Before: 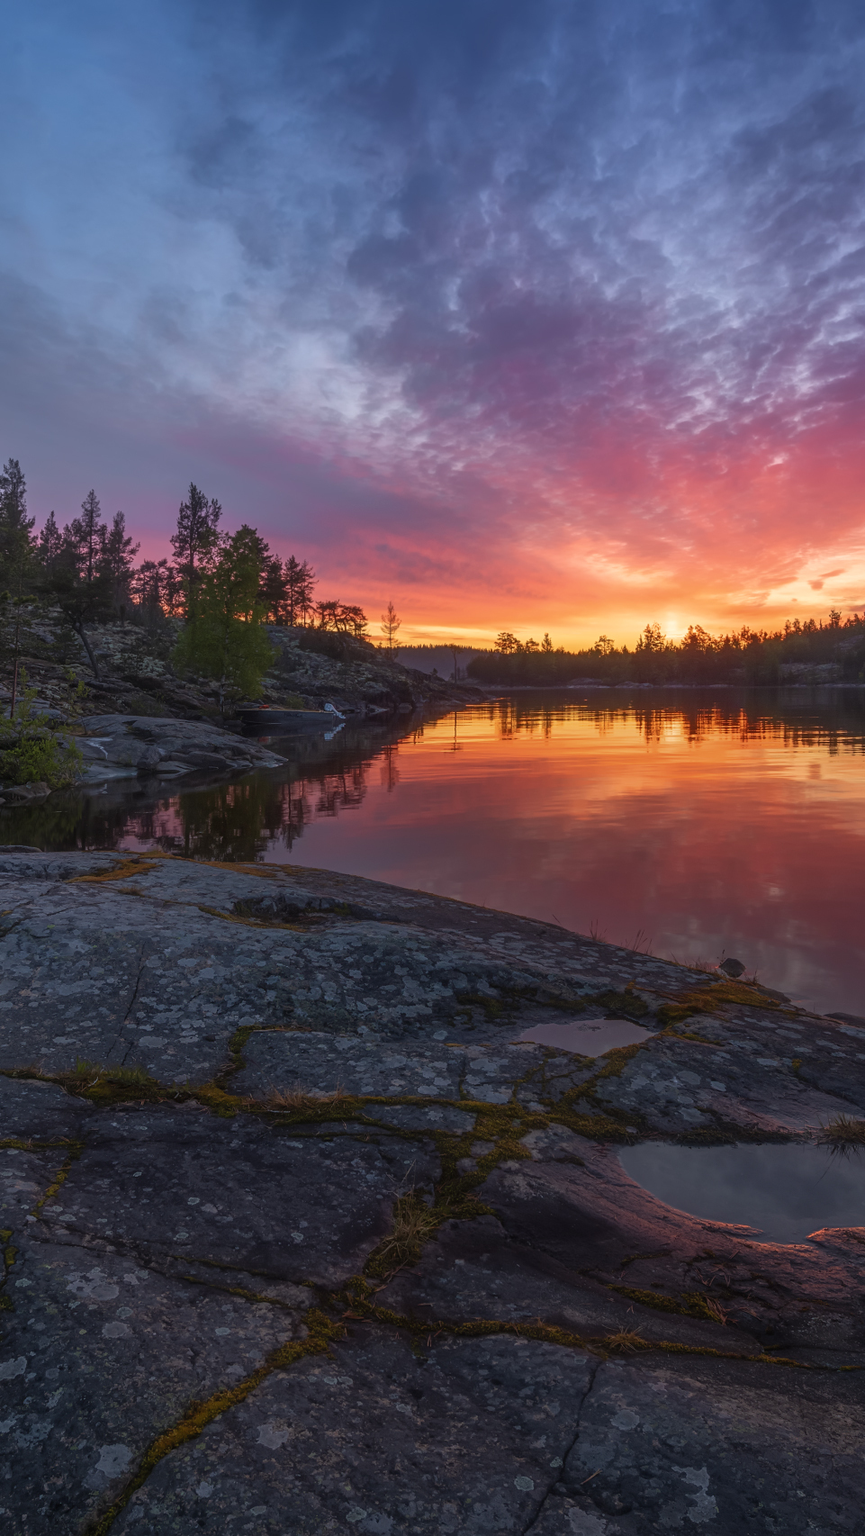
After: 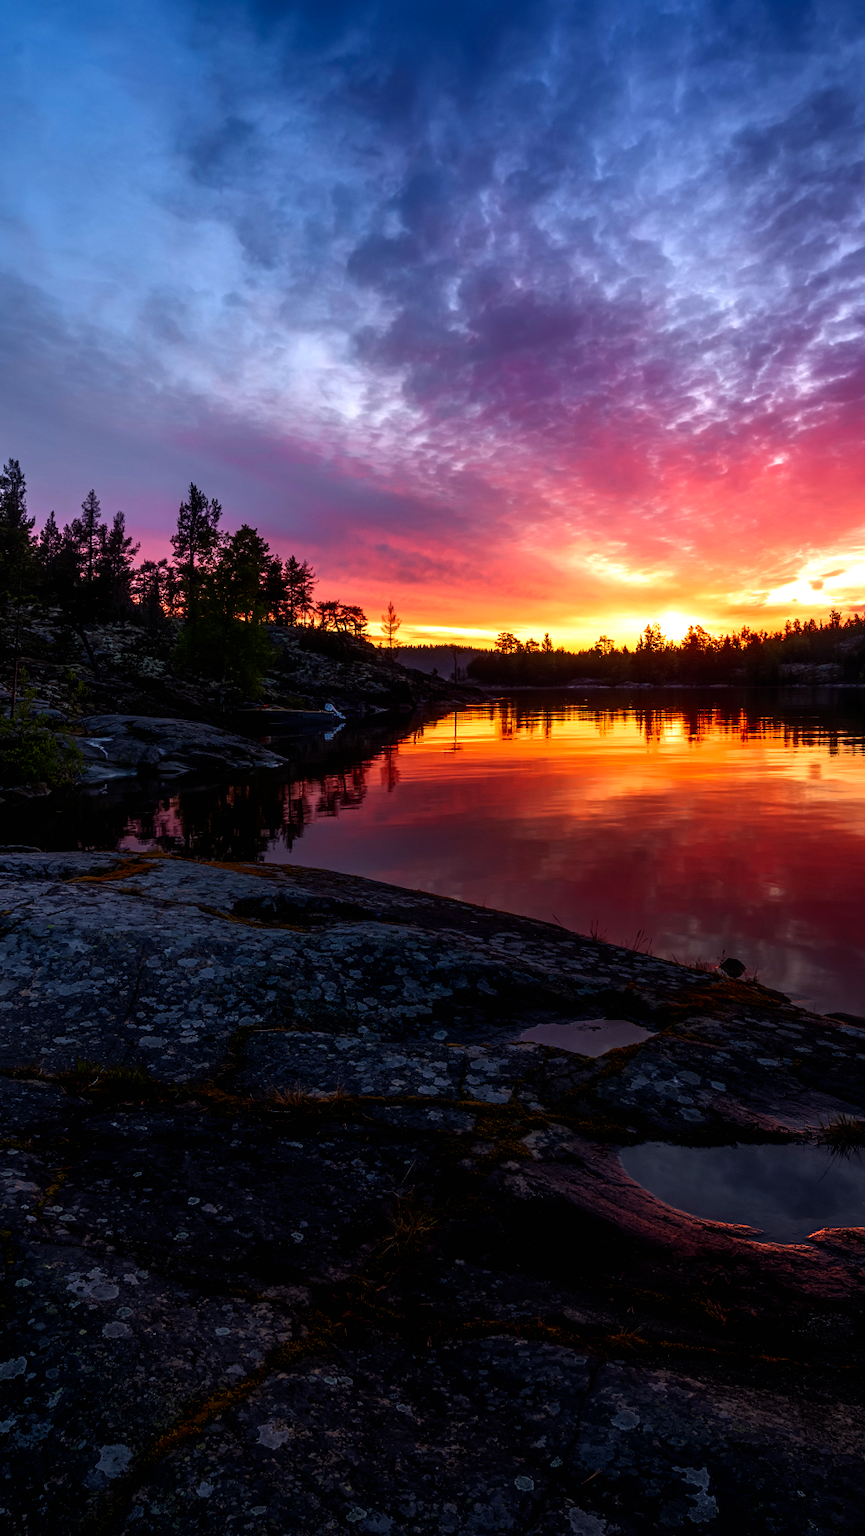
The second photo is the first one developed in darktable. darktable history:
filmic rgb: black relative exposure -8.2 EV, white relative exposure 2.2 EV, threshold 3 EV, hardness 7.11, latitude 85.74%, contrast 1.696, highlights saturation mix -4%, shadows ↔ highlights balance -2.69%, preserve chrominance no, color science v5 (2021), contrast in shadows safe, contrast in highlights safe, enable highlight reconstruction true
color balance: input saturation 99%
